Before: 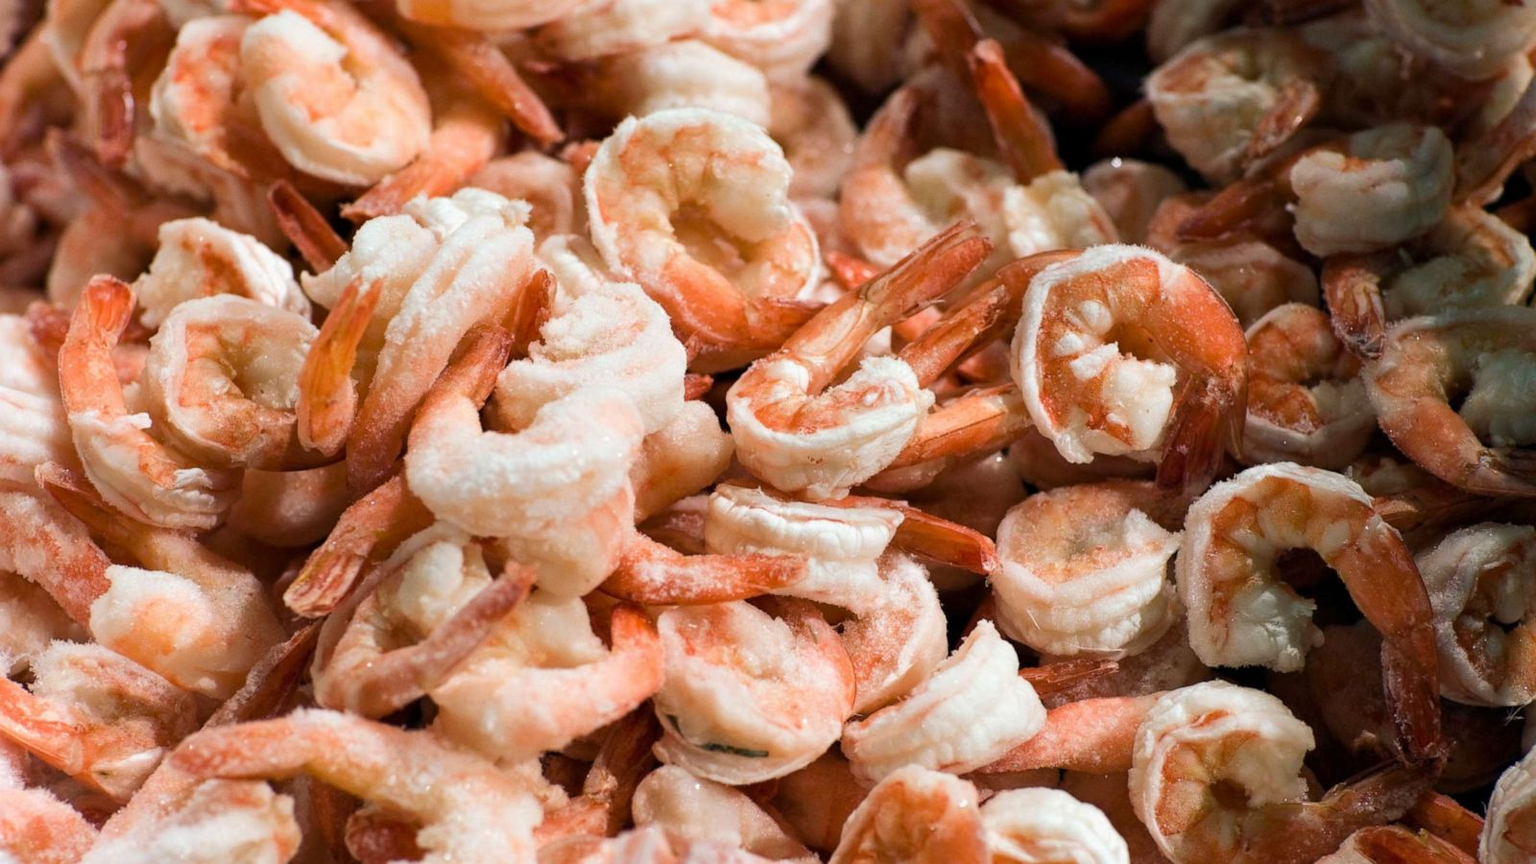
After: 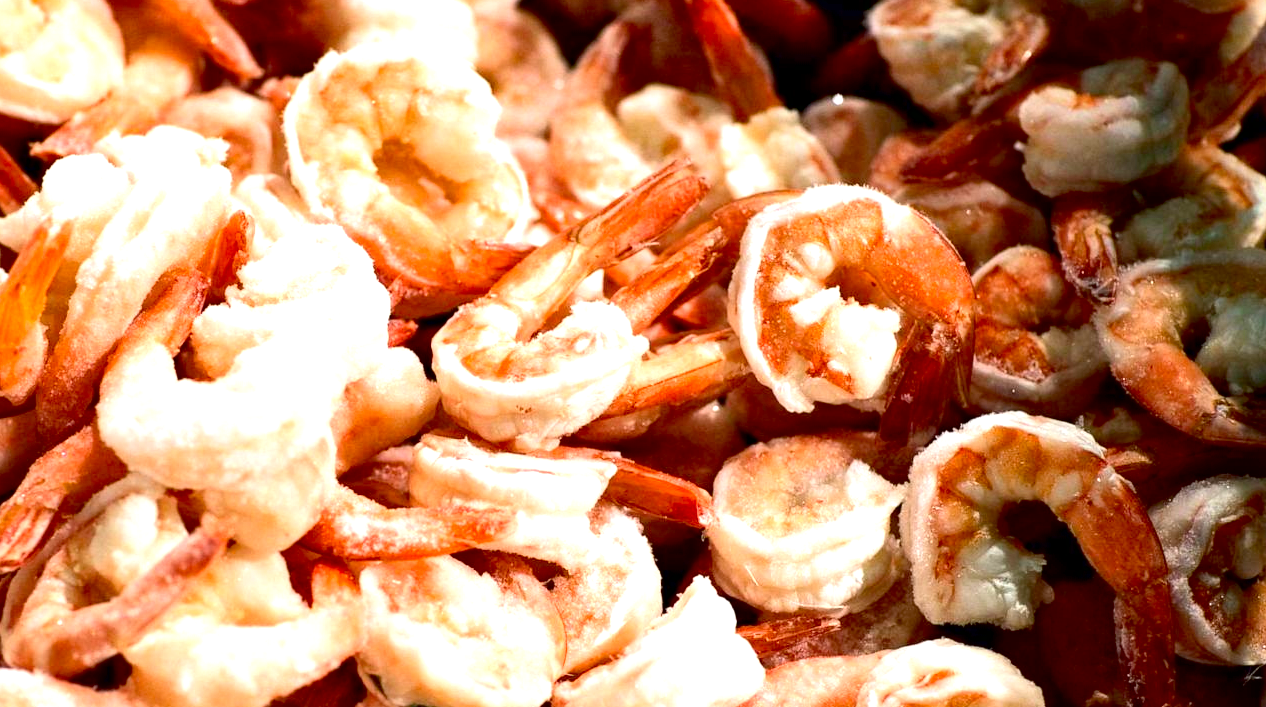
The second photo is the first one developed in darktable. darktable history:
contrast brightness saturation: contrast 0.132, brightness -0.057, saturation 0.154
crop and rotate: left 20.352%, top 7.84%, right 0.473%, bottom 13.571%
exposure: black level correction 0.01, exposure 1 EV, compensate exposure bias true, compensate highlight preservation false
